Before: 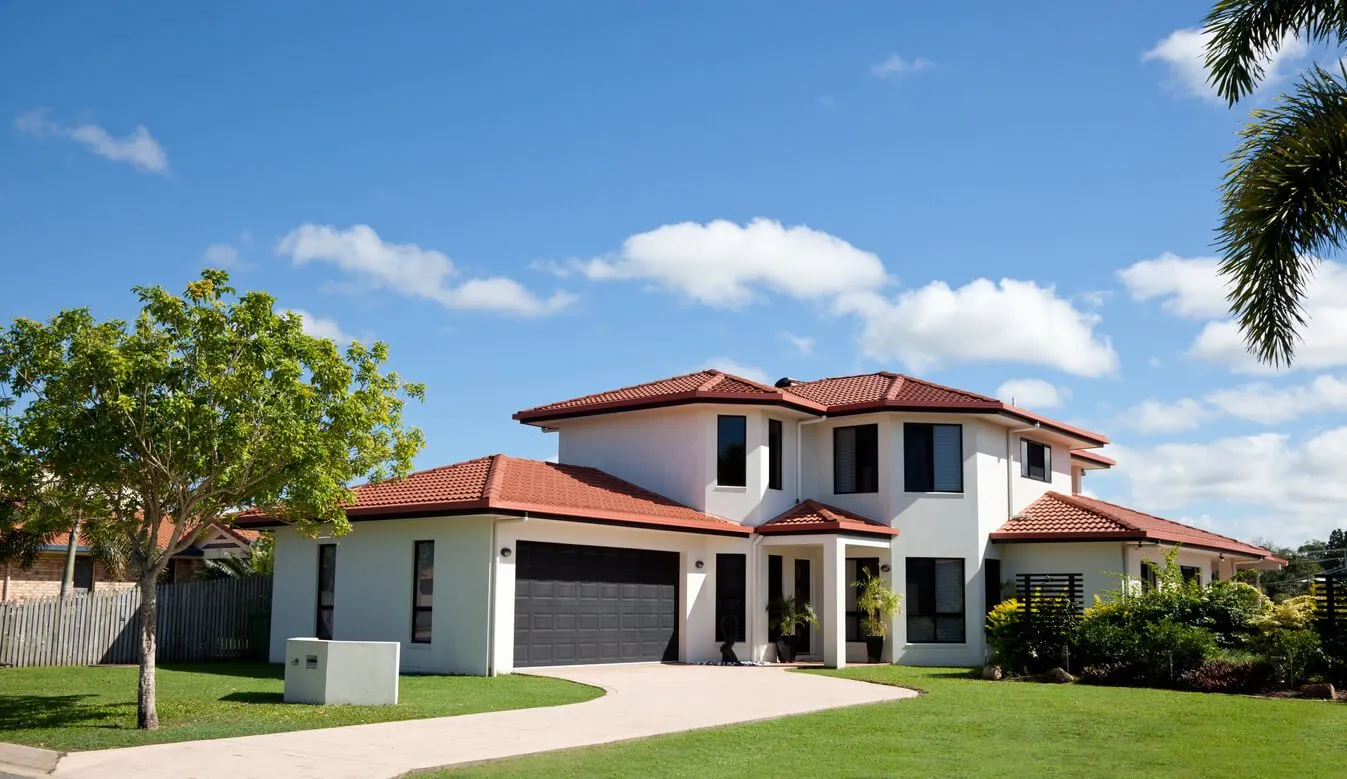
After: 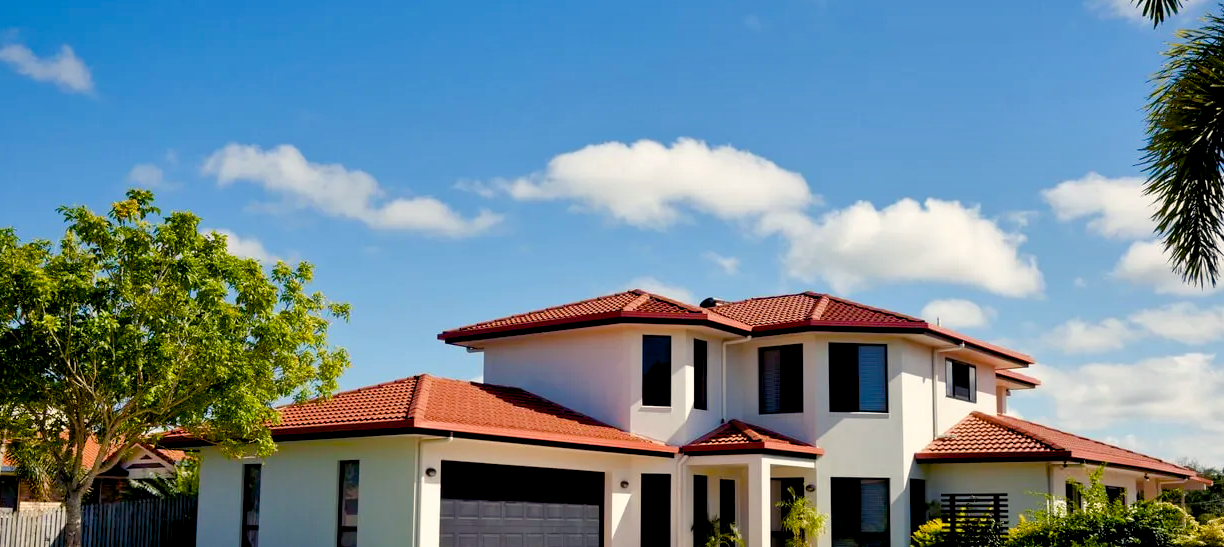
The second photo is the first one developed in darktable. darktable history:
crop: left 5.596%, top 10.314%, right 3.534%, bottom 19.395%
shadows and highlights: low approximation 0.01, soften with gaussian
color balance rgb: shadows lift › chroma 3%, shadows lift › hue 280.8°, power › hue 330°, highlights gain › chroma 3%, highlights gain › hue 75.6°, global offset › luminance -1%, perceptual saturation grading › global saturation 20%, perceptual saturation grading › highlights -25%, perceptual saturation grading › shadows 50%, global vibrance 20%
